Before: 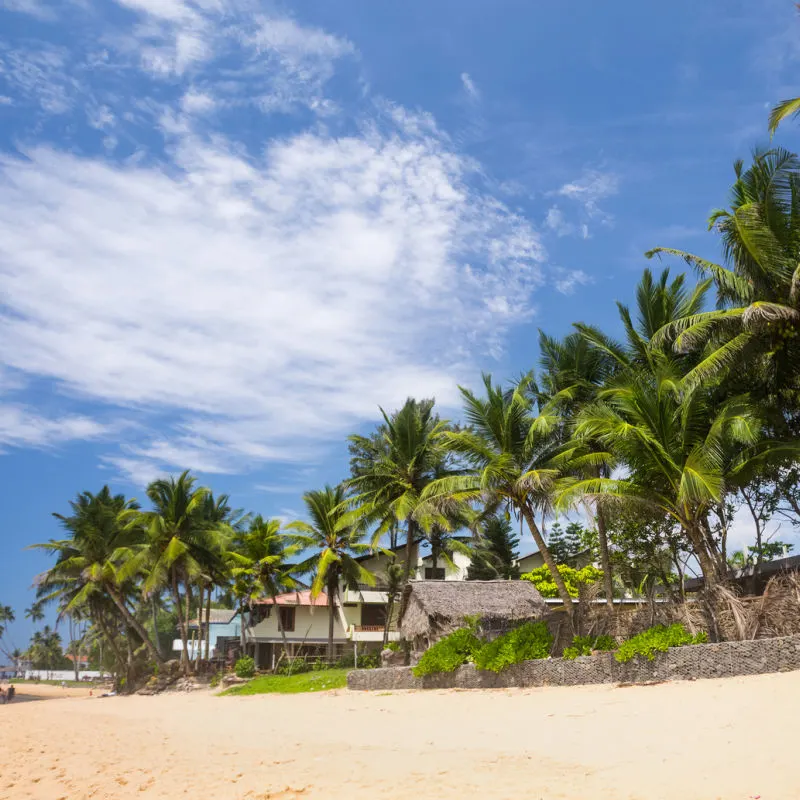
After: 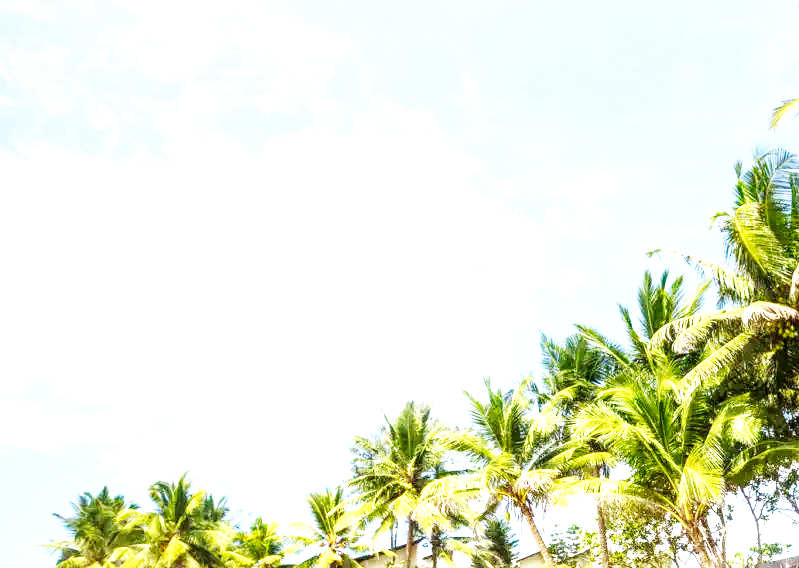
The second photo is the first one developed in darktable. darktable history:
crop: right 0%, bottom 28.987%
exposure: black level correction 0.001, exposure 1.711 EV, compensate exposure bias true, compensate highlight preservation false
base curve: curves: ch0 [(0, 0) (0.007, 0.004) (0.027, 0.03) (0.046, 0.07) (0.207, 0.54) (0.442, 0.872) (0.673, 0.972) (1, 1)], preserve colors none
local contrast: detail 130%
